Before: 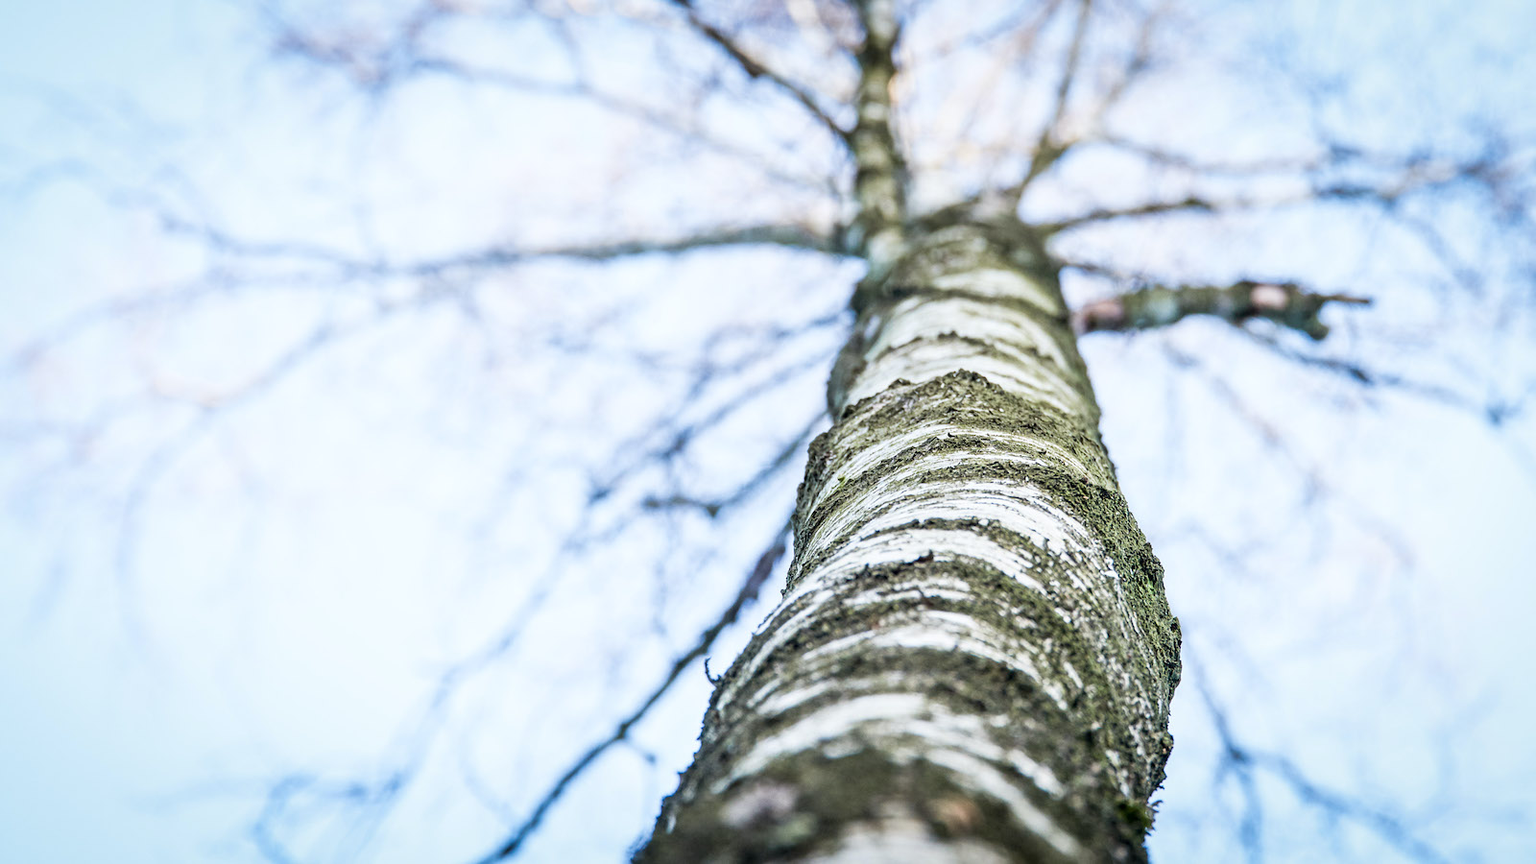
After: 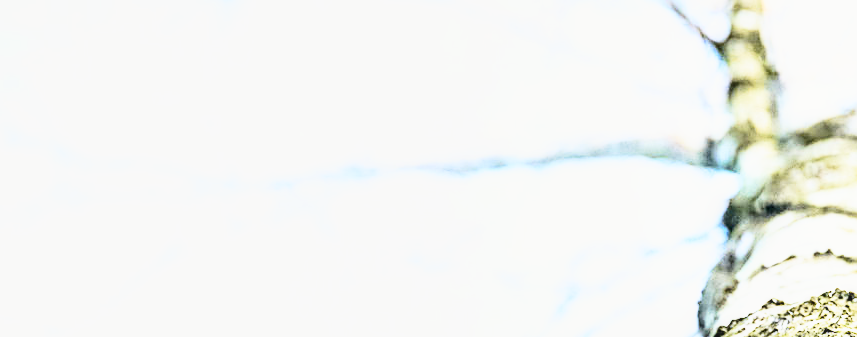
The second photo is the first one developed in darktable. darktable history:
tone curve: curves: ch0 [(0, 0.029) (0.071, 0.087) (0.223, 0.265) (0.447, 0.605) (0.654, 0.823) (0.861, 0.943) (1, 0.981)]; ch1 [(0, 0) (0.353, 0.344) (0.447, 0.449) (0.502, 0.501) (0.547, 0.54) (0.57, 0.582) (0.608, 0.608) (0.618, 0.631) (0.657, 0.699) (1, 1)]; ch2 [(0, 0) (0.34, 0.314) (0.456, 0.456) (0.5, 0.503) (0.528, 0.54) (0.557, 0.577) (0.589, 0.626) (1, 1)], color space Lab, independent channels, preserve colors none
crop: left 10.302%, top 10.732%, right 36.102%, bottom 51.755%
sharpen: on, module defaults
base curve: curves: ch0 [(0, 0) (0.007, 0.004) (0.027, 0.03) (0.046, 0.07) (0.207, 0.54) (0.442, 0.872) (0.673, 0.972) (1, 1)], preserve colors none
local contrast: detail 130%
